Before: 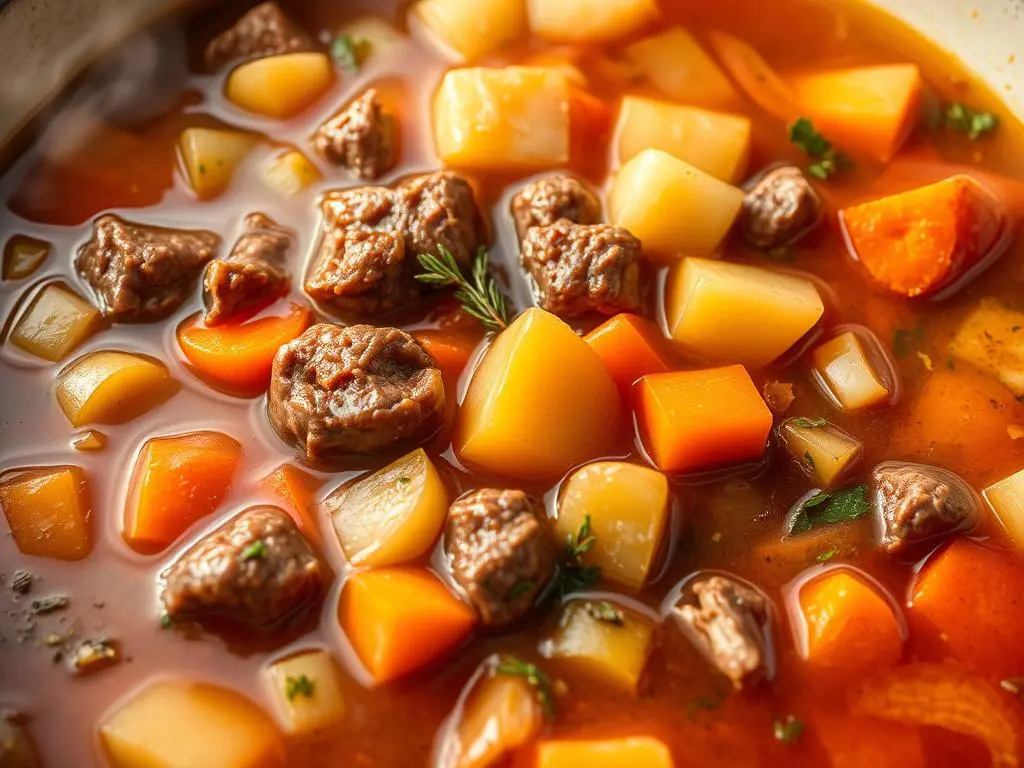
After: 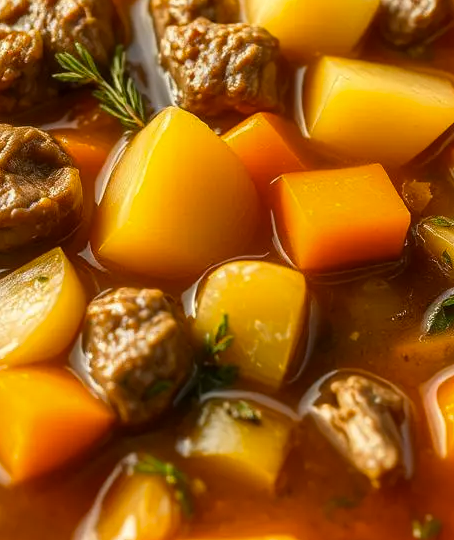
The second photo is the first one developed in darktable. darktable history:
color contrast: green-magenta contrast 0.85, blue-yellow contrast 1.25, unbound 0
crop: left 35.432%, top 26.233%, right 20.145%, bottom 3.432%
